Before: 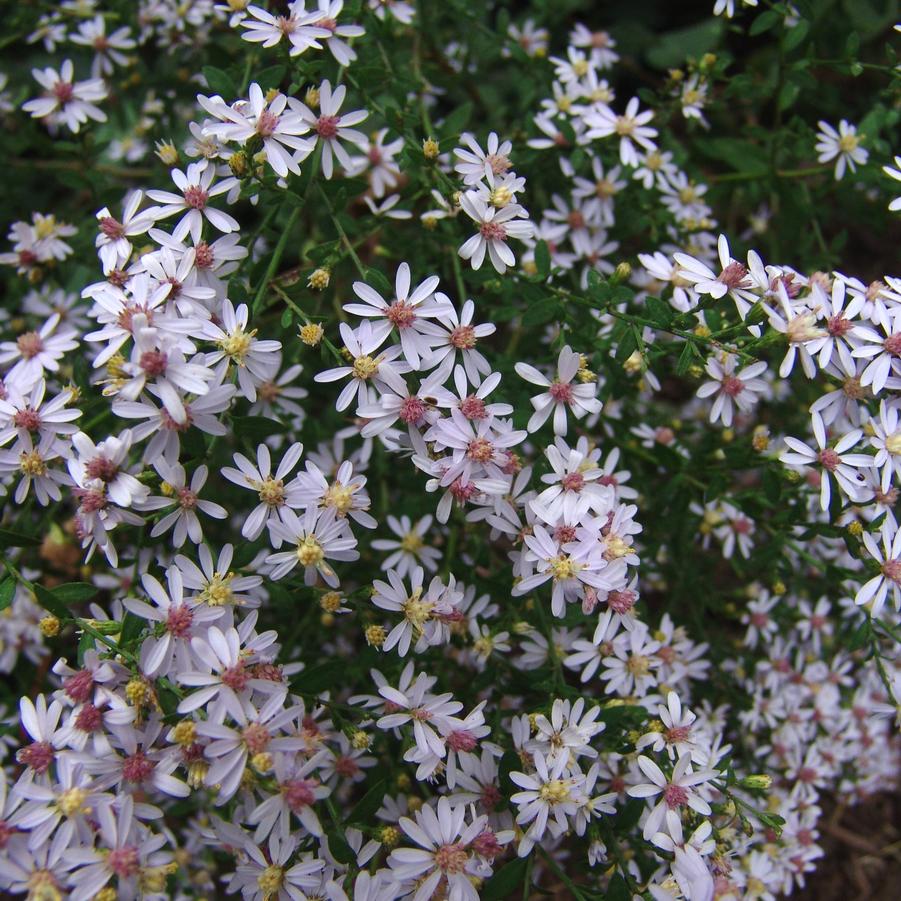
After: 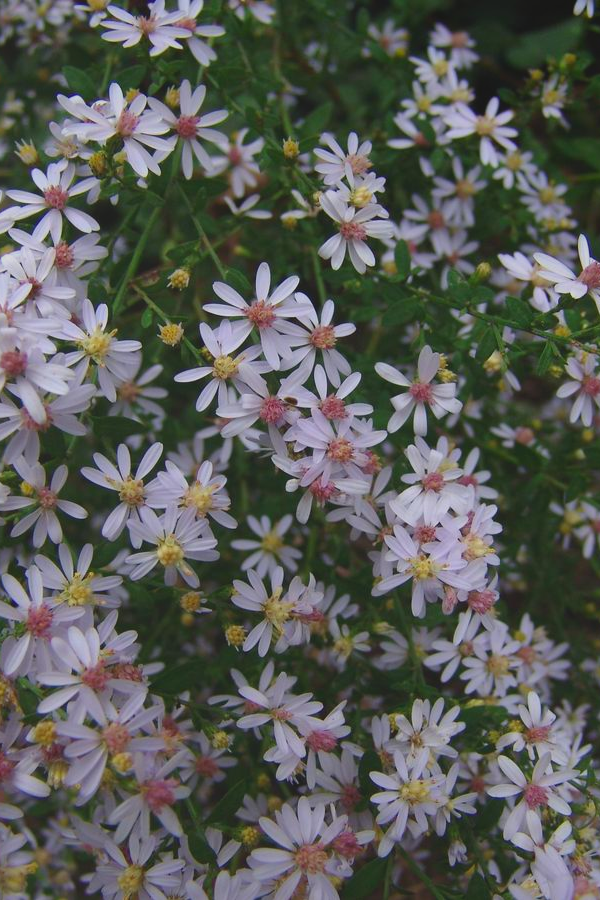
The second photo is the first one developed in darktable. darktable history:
crop and rotate: left 15.61%, right 17.743%
local contrast: detail 72%
